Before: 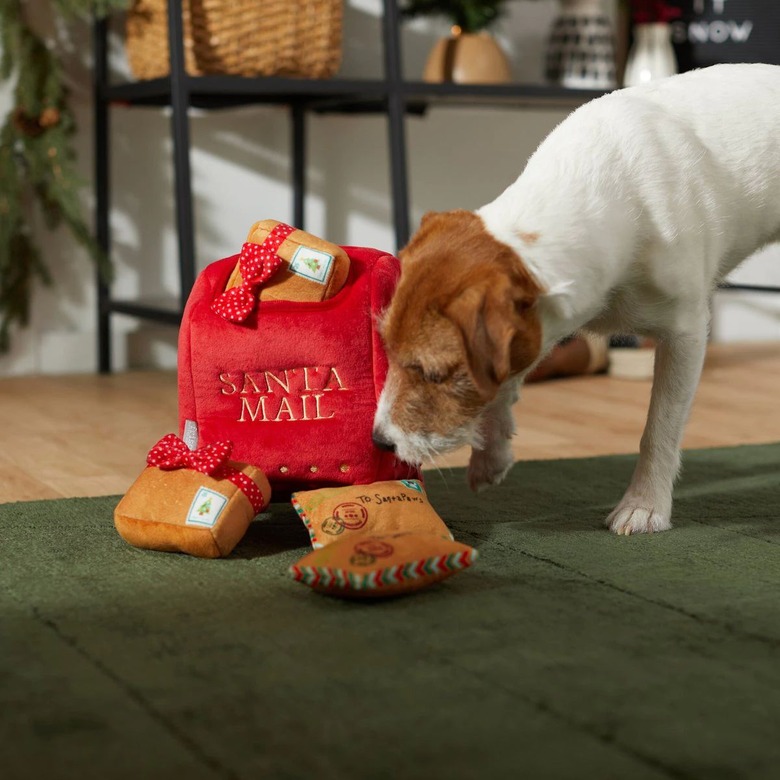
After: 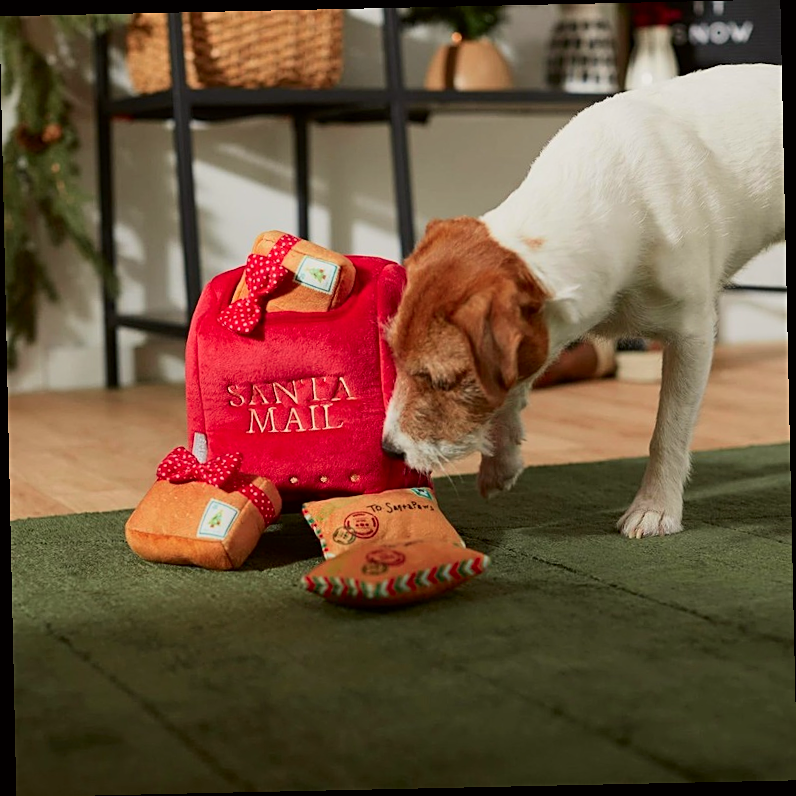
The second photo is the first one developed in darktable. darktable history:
rotate and perspective: rotation -1.24°, automatic cropping off
tone curve: curves: ch0 [(0, 0) (0.091, 0.074) (0.184, 0.168) (0.491, 0.519) (0.748, 0.765) (1, 0.919)]; ch1 [(0, 0) (0.179, 0.173) (0.322, 0.32) (0.424, 0.424) (0.502, 0.504) (0.56, 0.578) (0.631, 0.667) (0.777, 0.806) (1, 1)]; ch2 [(0, 0) (0.434, 0.447) (0.483, 0.487) (0.547, 0.564) (0.676, 0.673) (1, 1)], color space Lab, independent channels, preserve colors none
sharpen: on, module defaults
